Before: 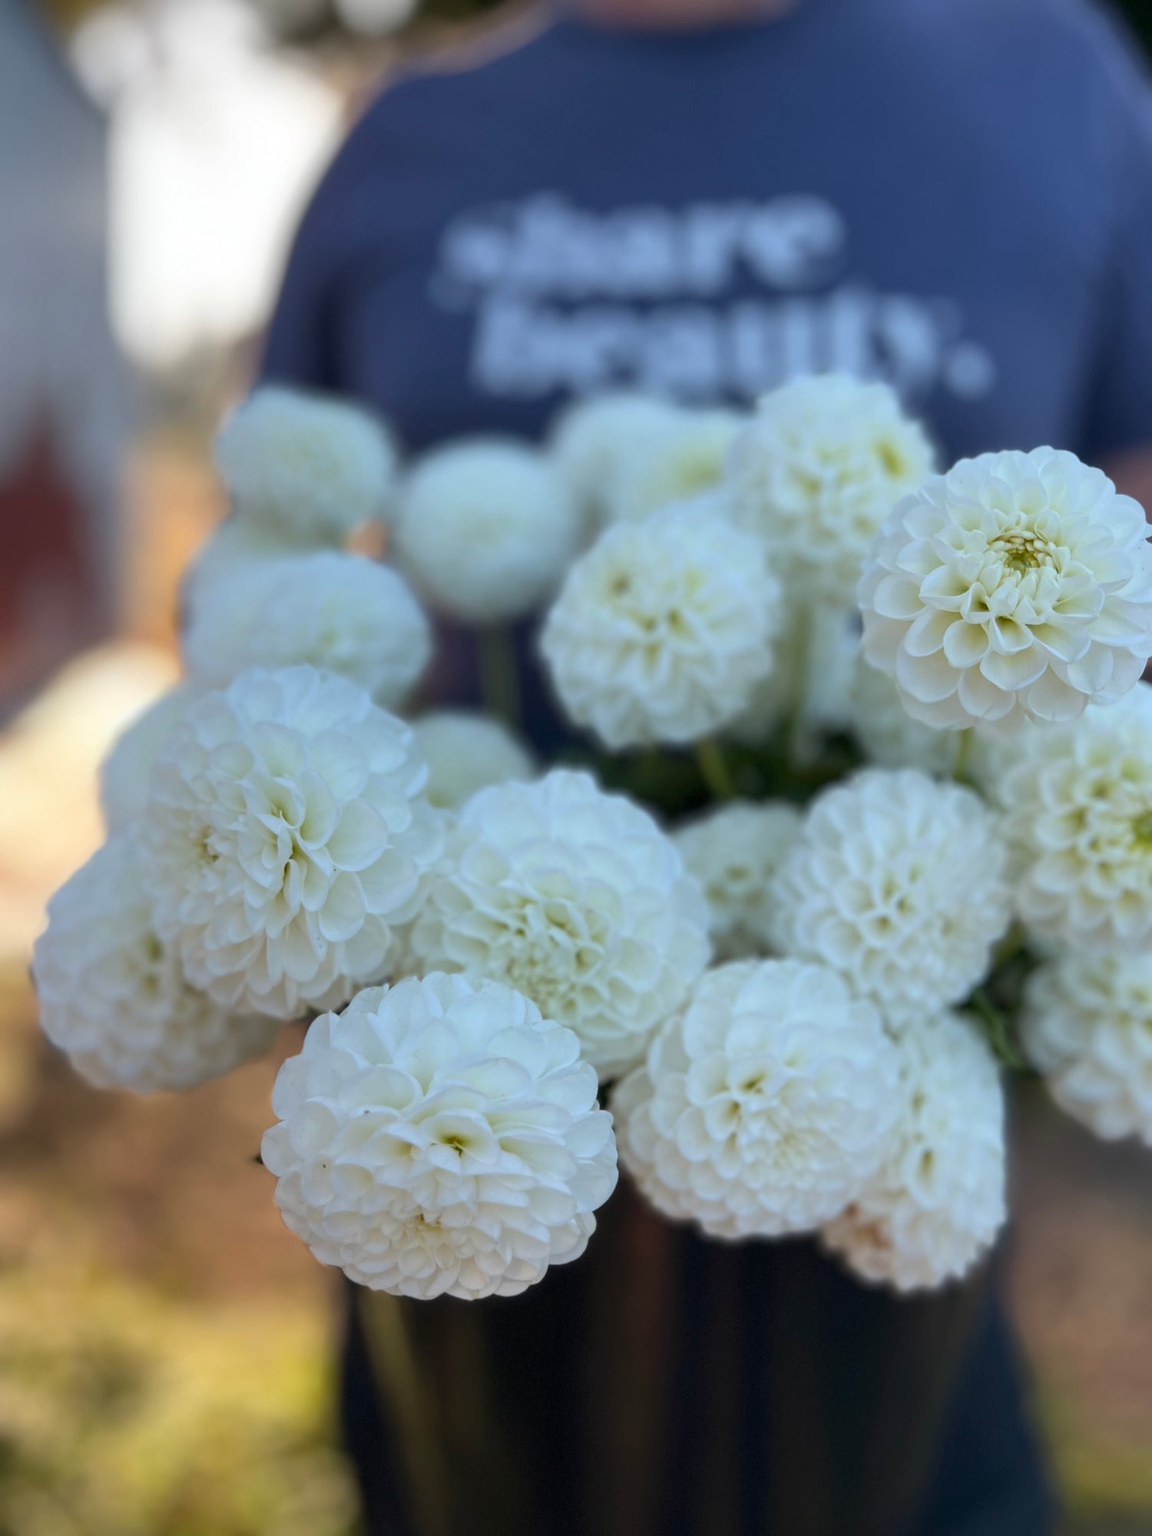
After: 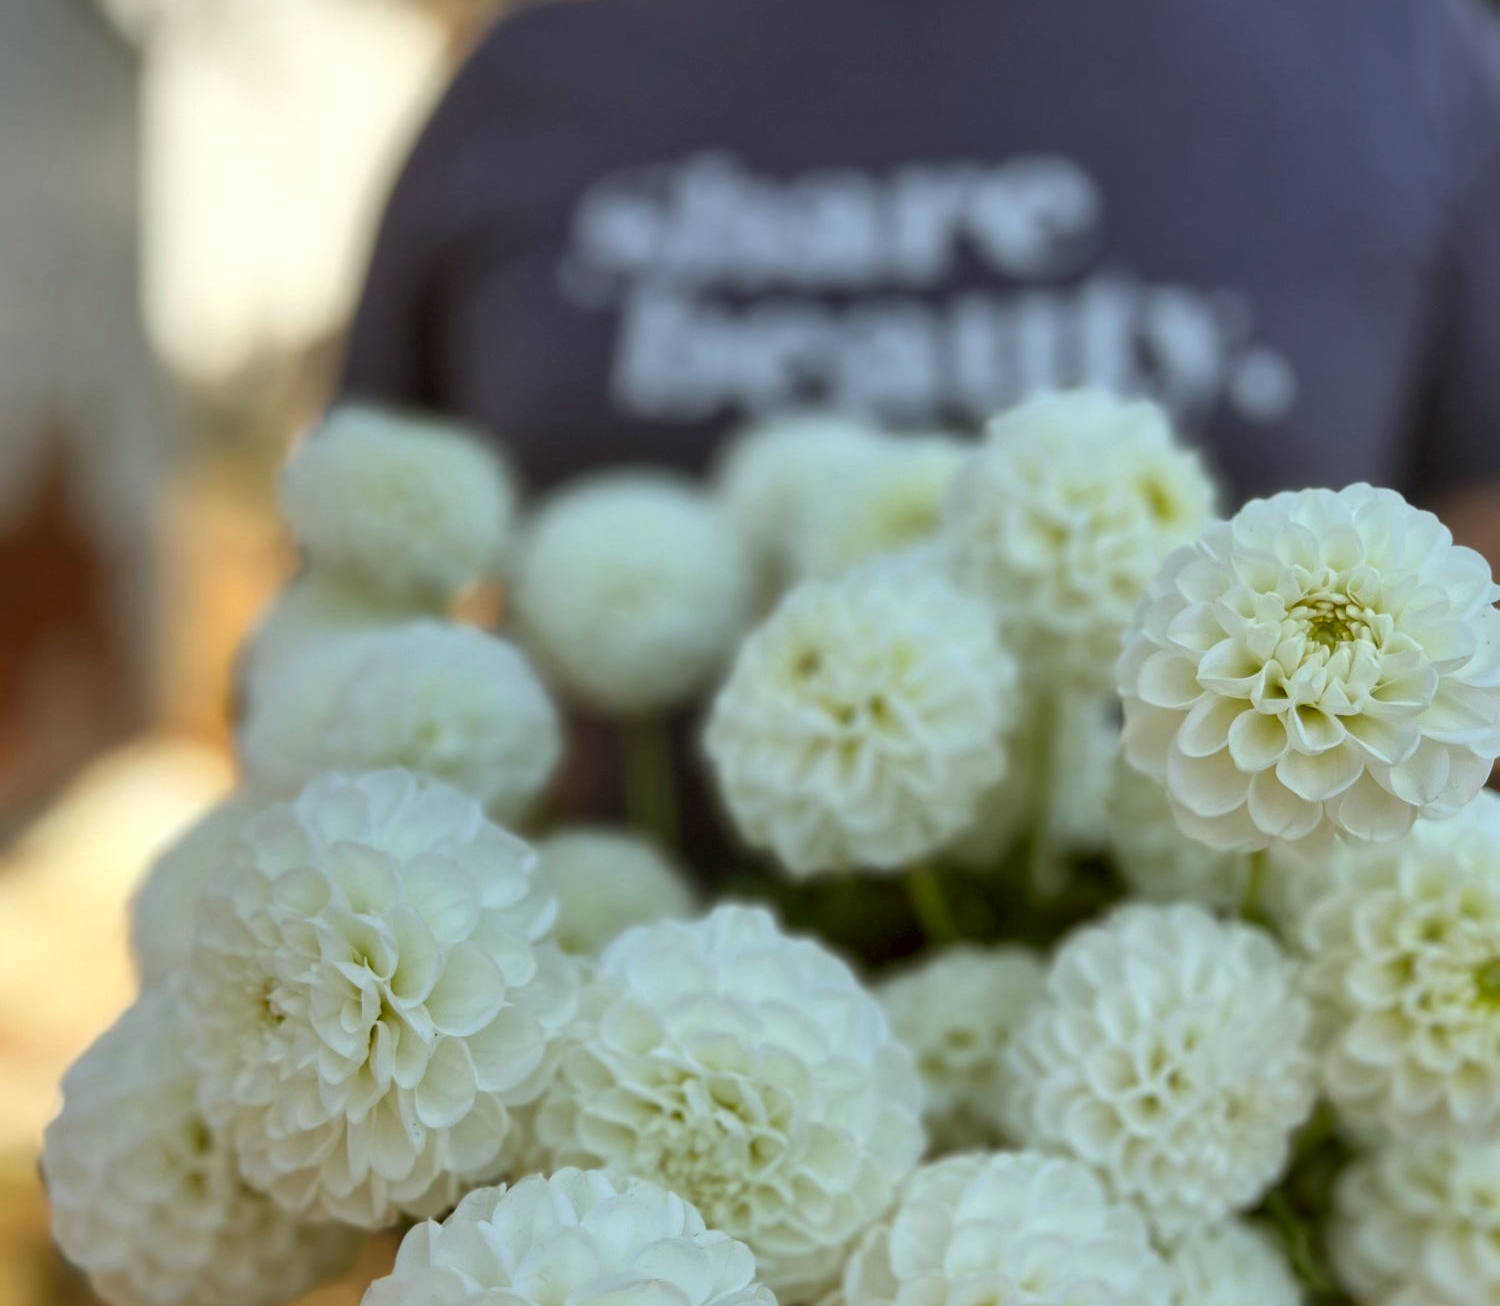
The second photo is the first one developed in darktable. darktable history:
color correction: highlights a* -1.5, highlights b* 10.1, shadows a* 0.395, shadows b* 19.99
local contrast: mode bilateral grid, contrast 20, coarseness 50, detail 132%, midtone range 0.2
crop and rotate: top 4.908%, bottom 29.782%
